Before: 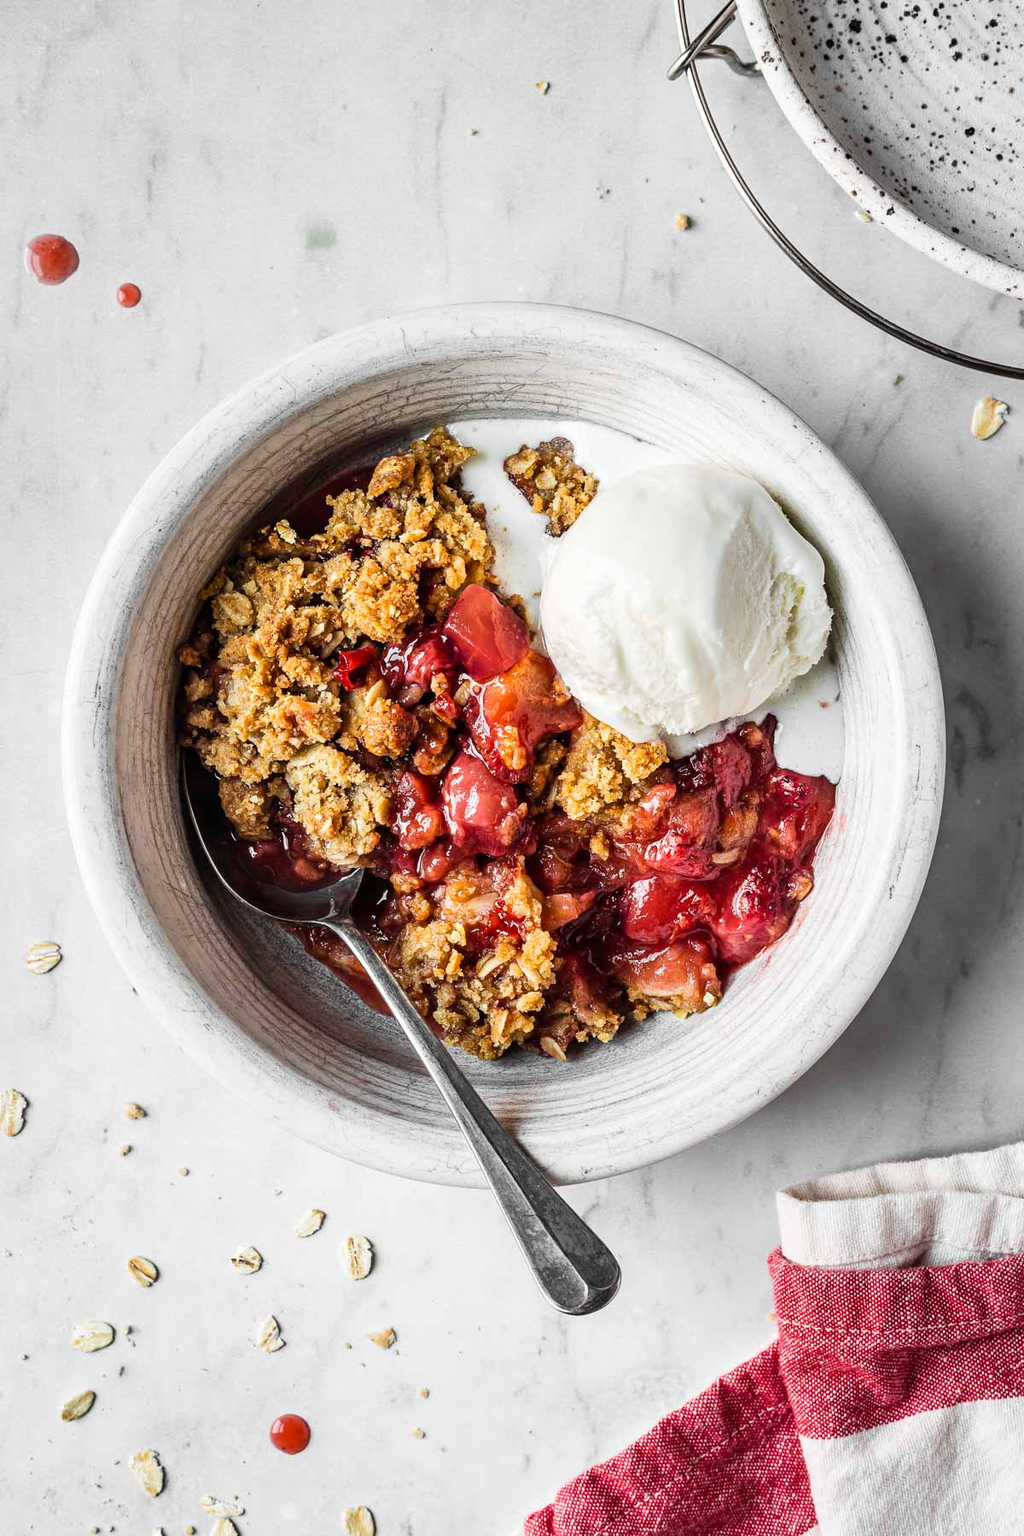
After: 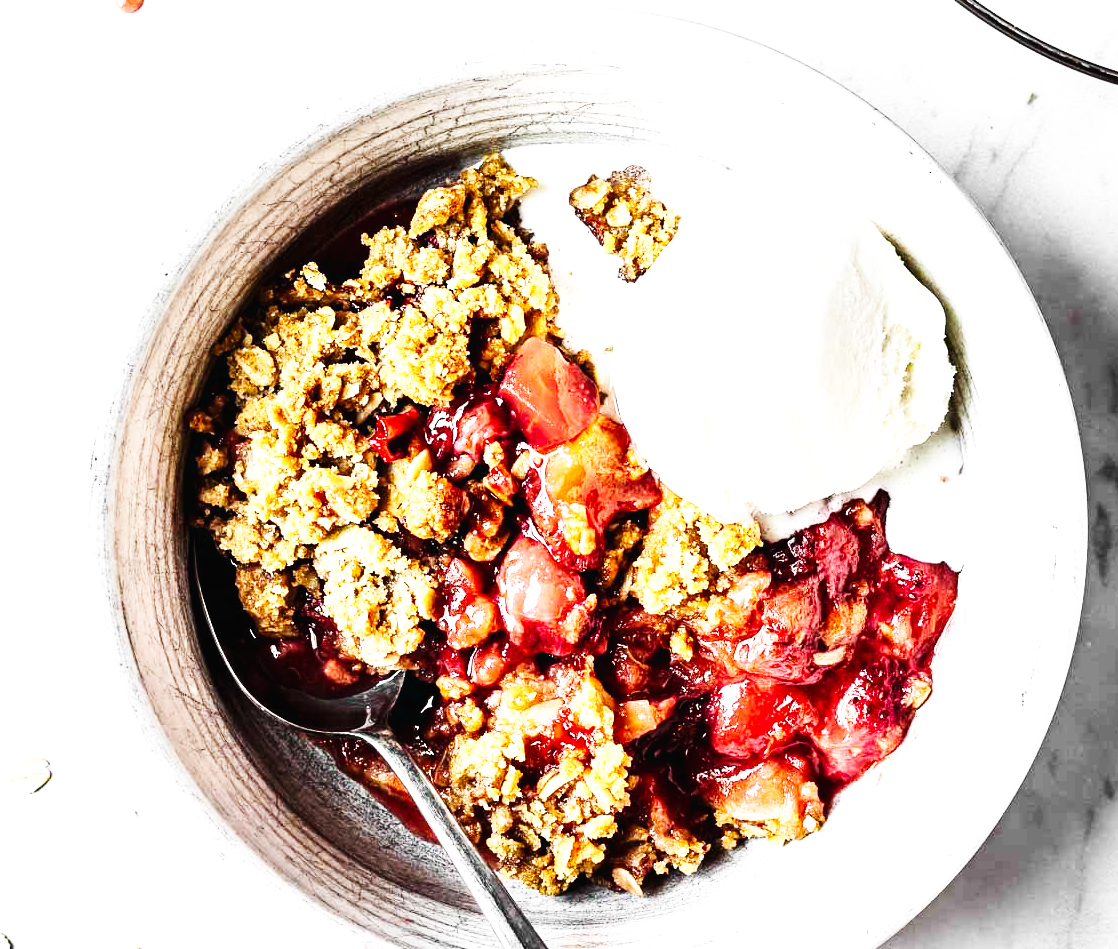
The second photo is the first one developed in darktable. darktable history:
crop: left 1.812%, top 19.289%, right 4.998%, bottom 27.964%
base curve: curves: ch0 [(0, 0.003) (0.001, 0.002) (0.006, 0.004) (0.02, 0.022) (0.048, 0.086) (0.094, 0.234) (0.162, 0.431) (0.258, 0.629) (0.385, 0.8) (0.548, 0.918) (0.751, 0.988) (1, 1)], preserve colors none
tone equalizer: -8 EV -0.745 EV, -7 EV -0.724 EV, -6 EV -0.6 EV, -5 EV -0.414 EV, -3 EV 0.369 EV, -2 EV 0.6 EV, -1 EV 0.686 EV, +0 EV 0.733 EV, edges refinement/feathering 500, mask exposure compensation -1.57 EV, preserve details no
